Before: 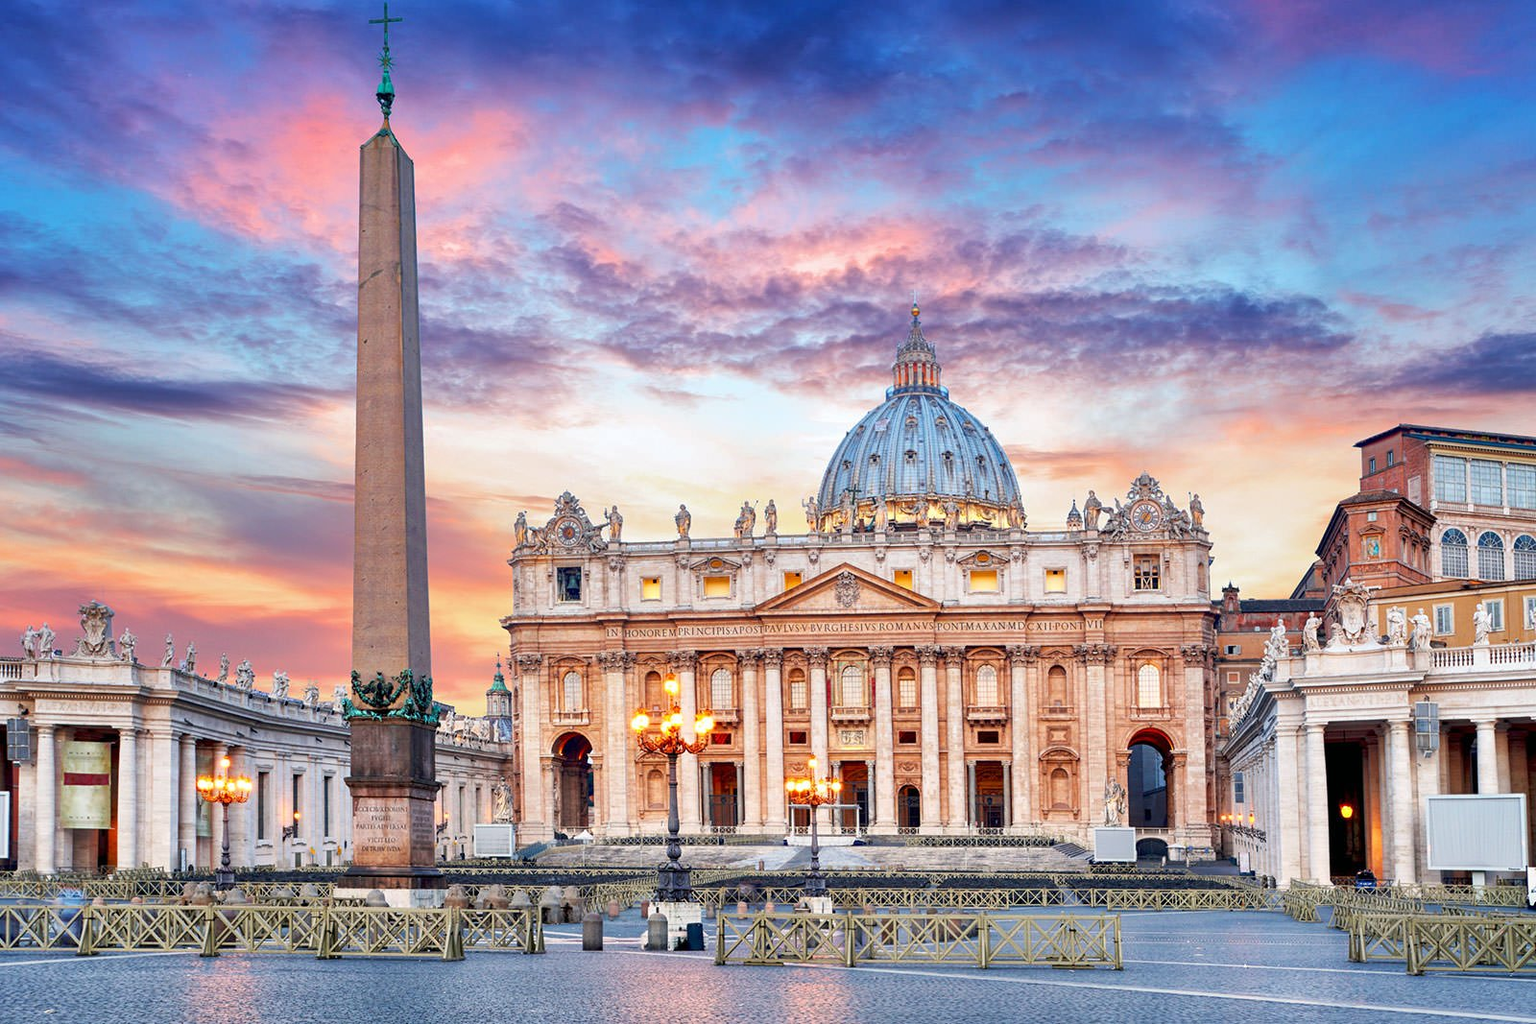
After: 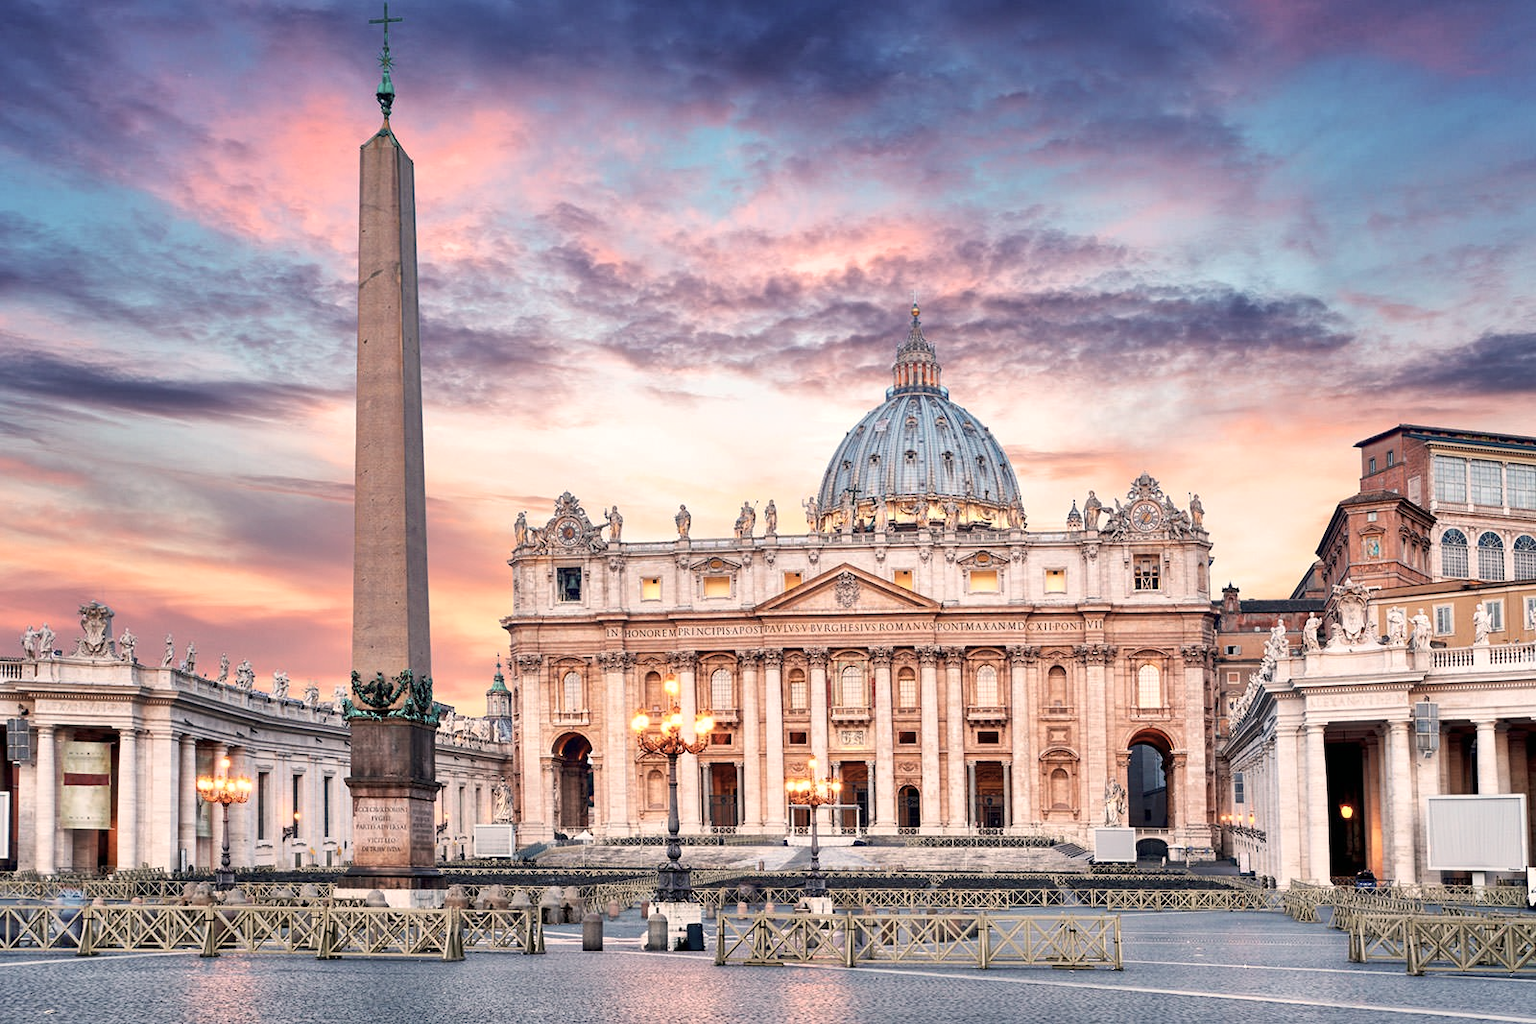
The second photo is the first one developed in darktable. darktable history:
contrast brightness saturation: contrast 0.1, saturation -0.36
white balance: red 1.127, blue 0.943
